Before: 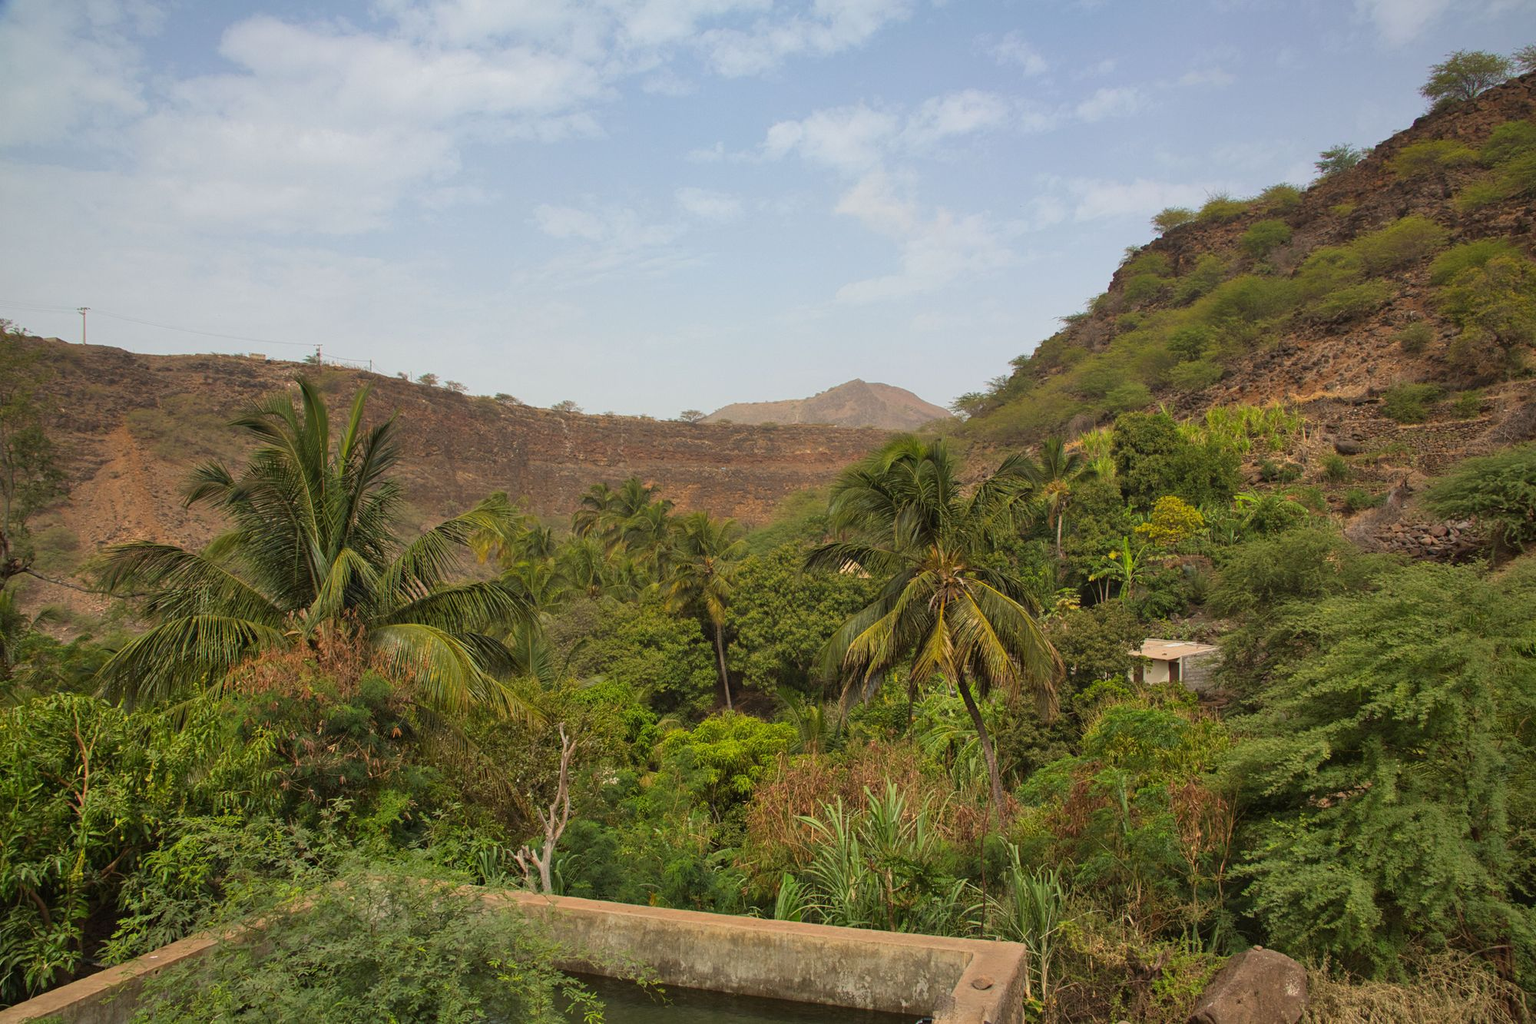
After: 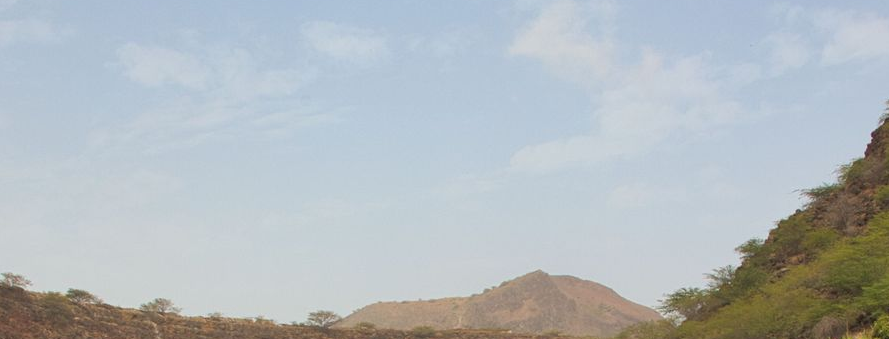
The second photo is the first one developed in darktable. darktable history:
crop: left 28.939%, top 16.804%, right 26.583%, bottom 57.744%
